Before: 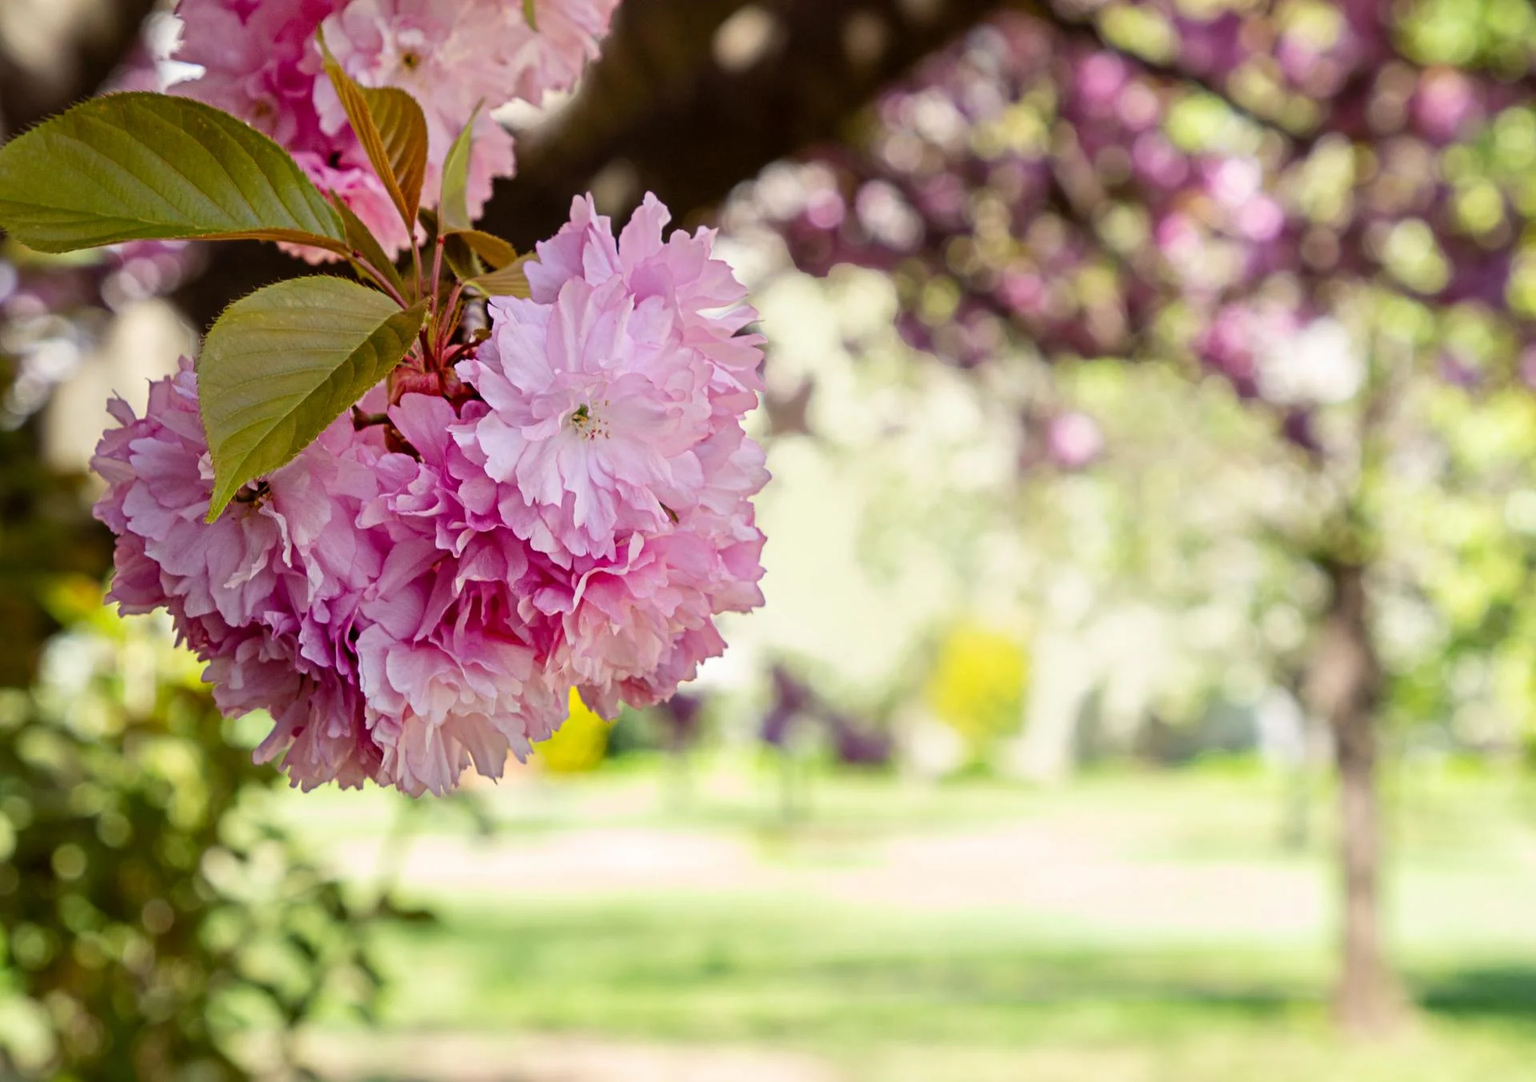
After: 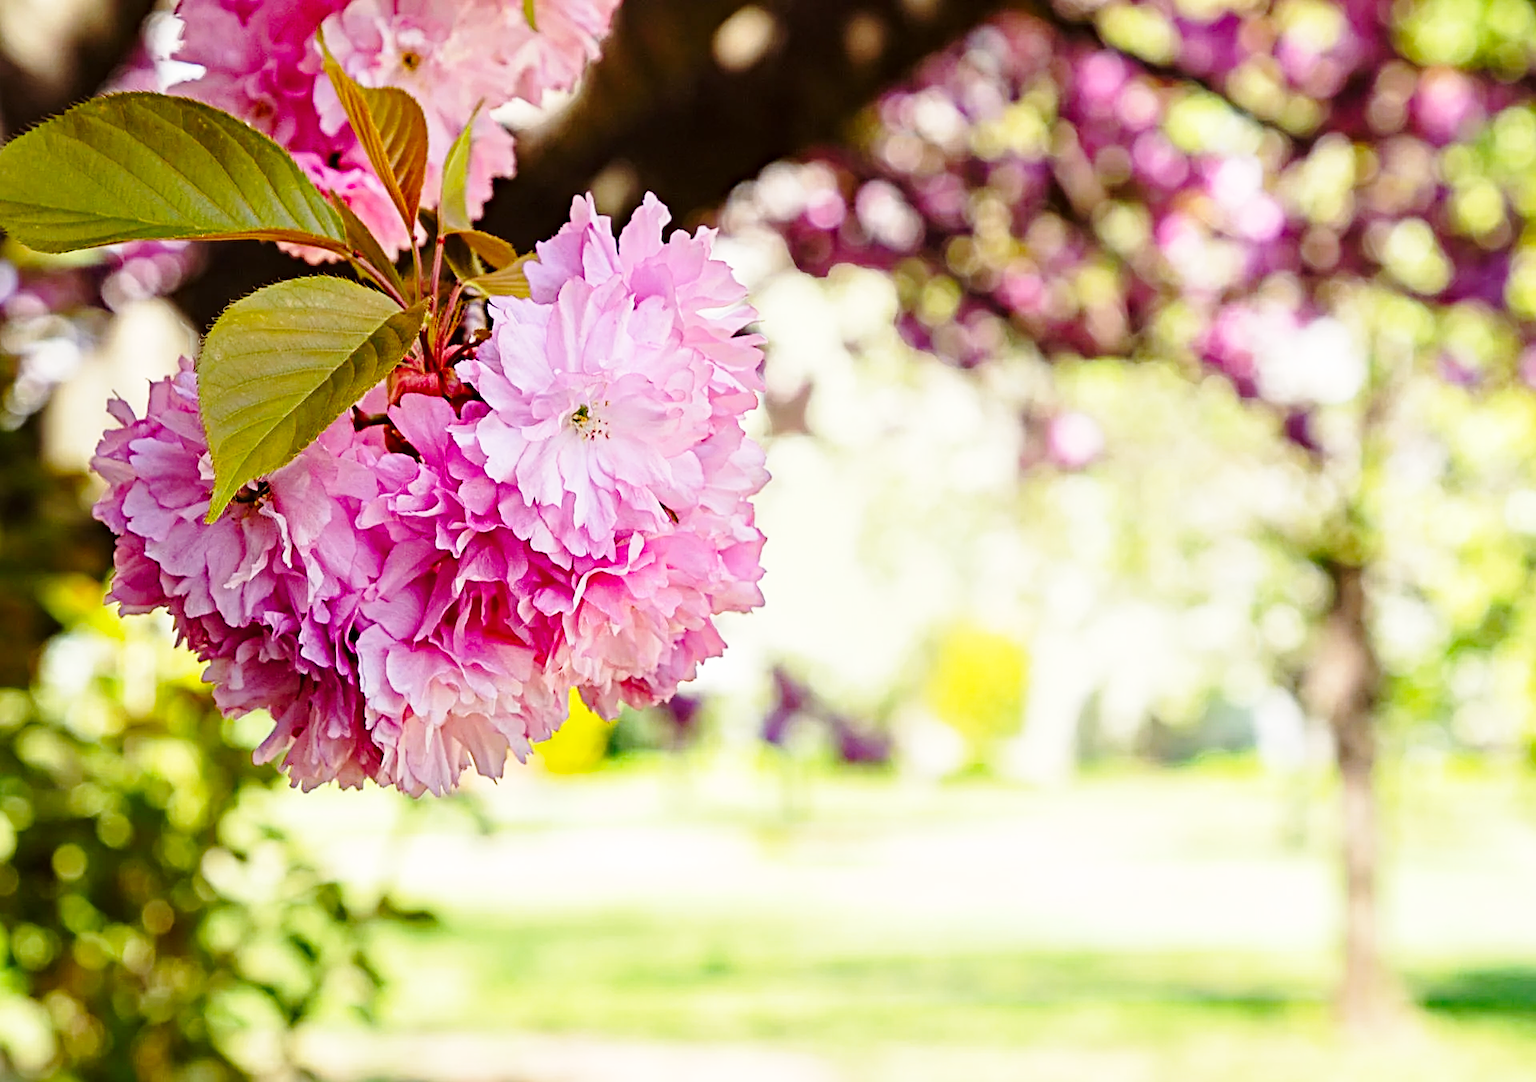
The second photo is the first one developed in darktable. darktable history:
base curve: curves: ch0 [(0, 0) (0.028, 0.03) (0.121, 0.232) (0.46, 0.748) (0.859, 0.968) (1, 1)], preserve colors none
tone equalizer: on, module defaults
sharpen: on, module defaults
haze removal: strength 0.29, distance 0.25, compatibility mode true, adaptive false
